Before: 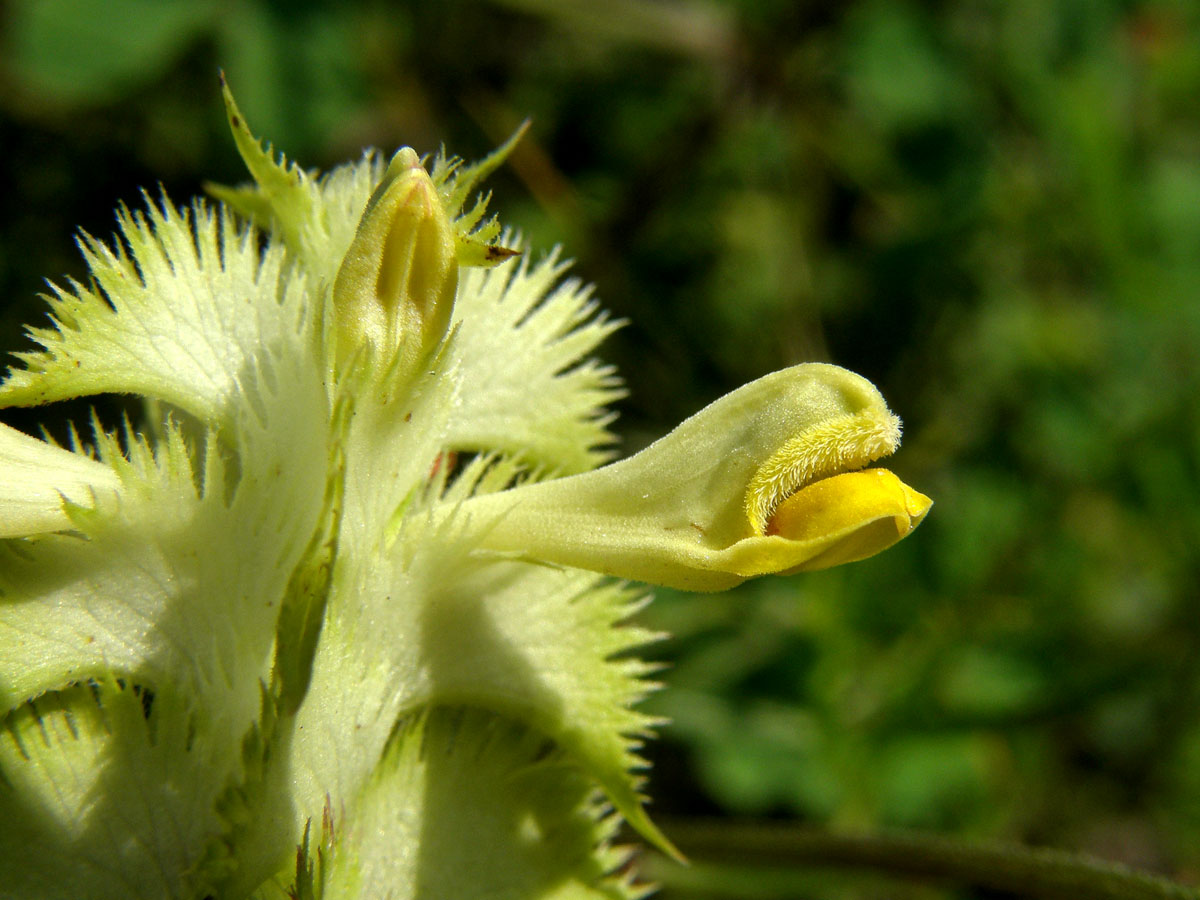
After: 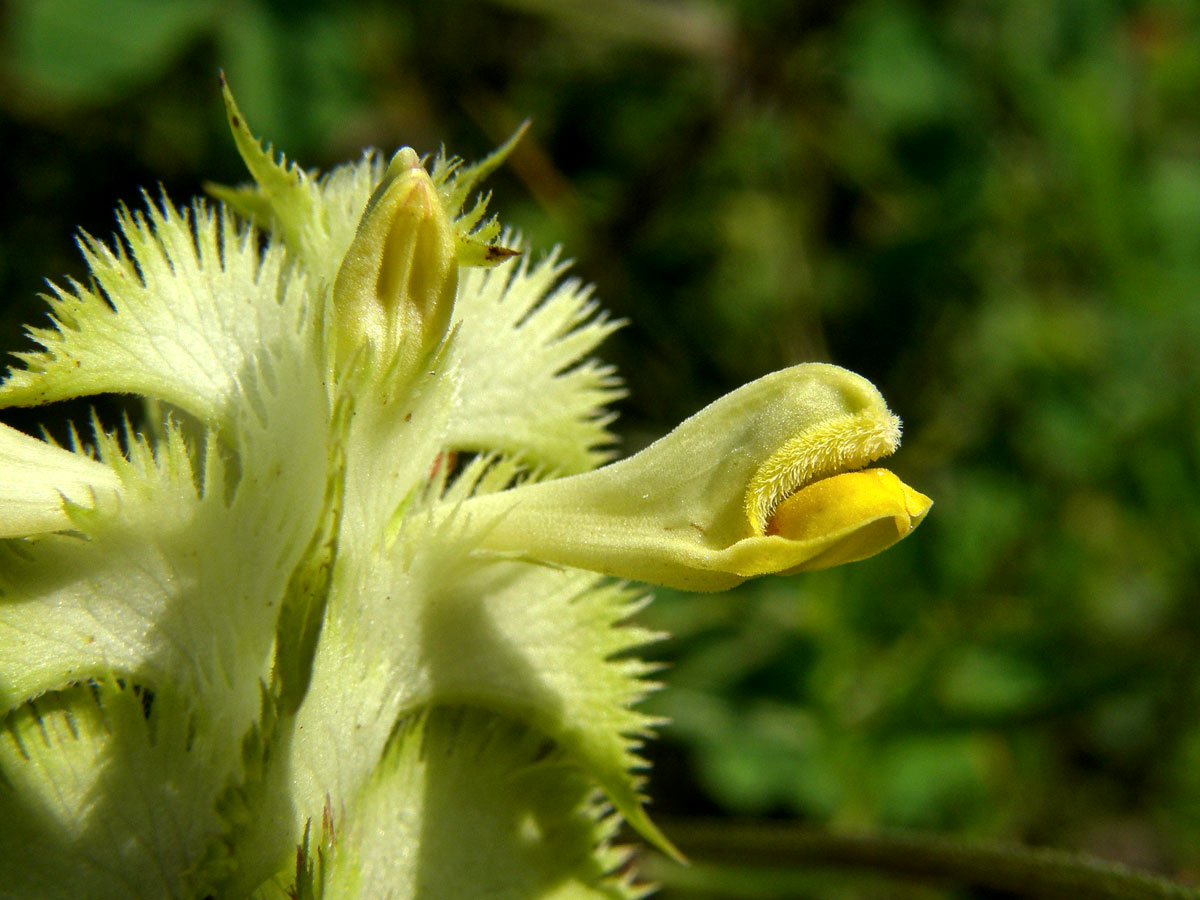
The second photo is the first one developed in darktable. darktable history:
contrast brightness saturation: contrast 0.07
